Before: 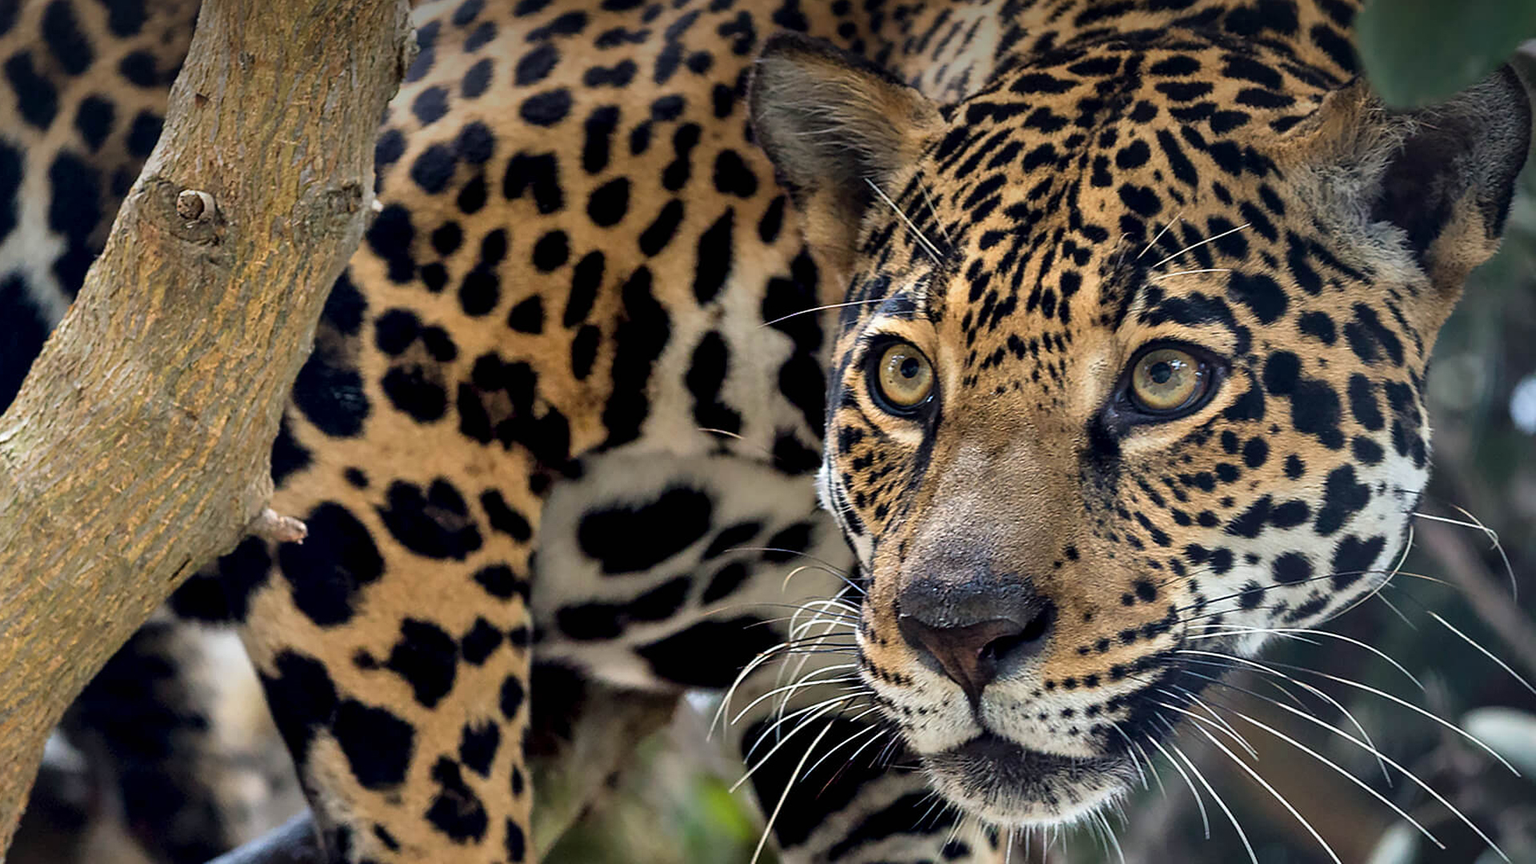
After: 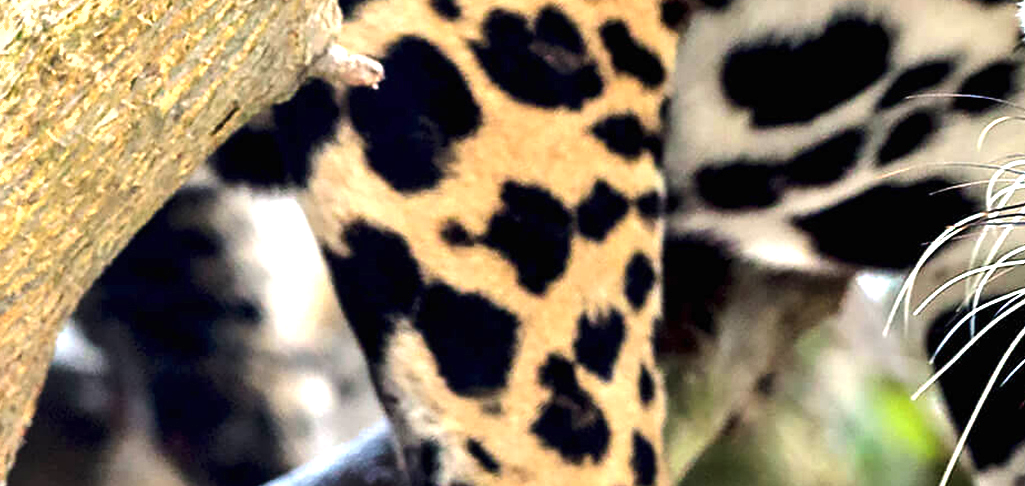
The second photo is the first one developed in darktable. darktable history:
exposure: black level correction 0, exposure 1.198 EV, compensate exposure bias true, compensate highlight preservation false
crop and rotate: top 54.778%, right 46.61%, bottom 0.159%
shadows and highlights: soften with gaussian
tone equalizer: -8 EV -0.417 EV, -7 EV -0.389 EV, -6 EV -0.333 EV, -5 EV -0.222 EV, -3 EV 0.222 EV, -2 EV 0.333 EV, -1 EV 0.389 EV, +0 EV 0.417 EV, edges refinement/feathering 500, mask exposure compensation -1.57 EV, preserve details no
